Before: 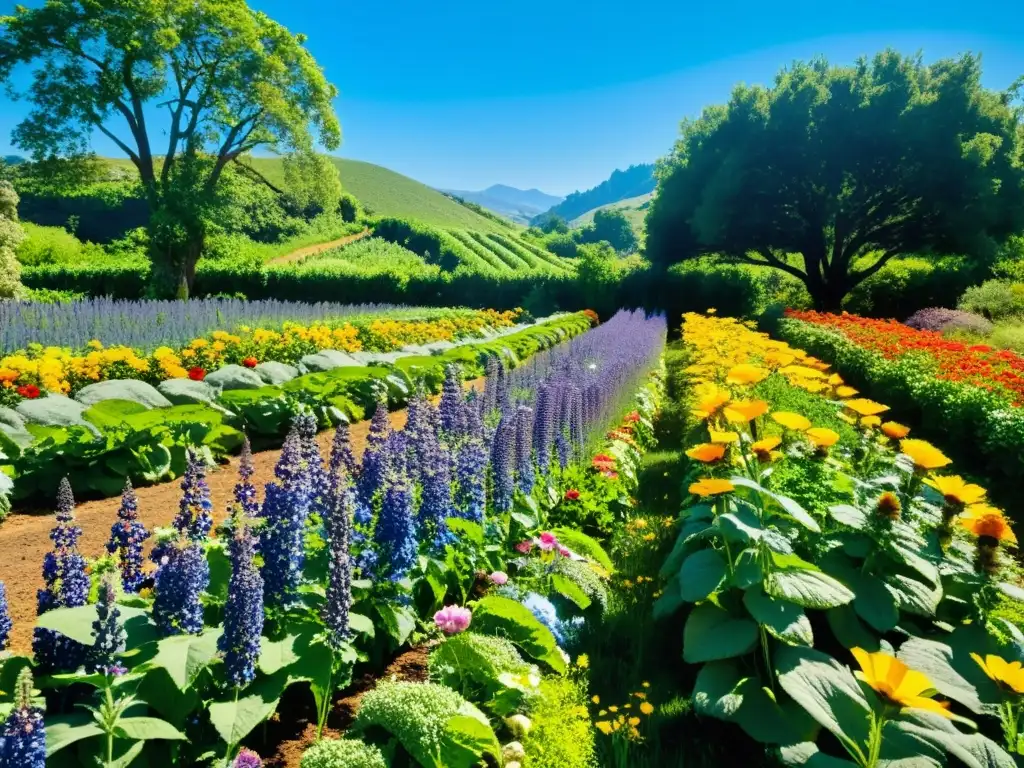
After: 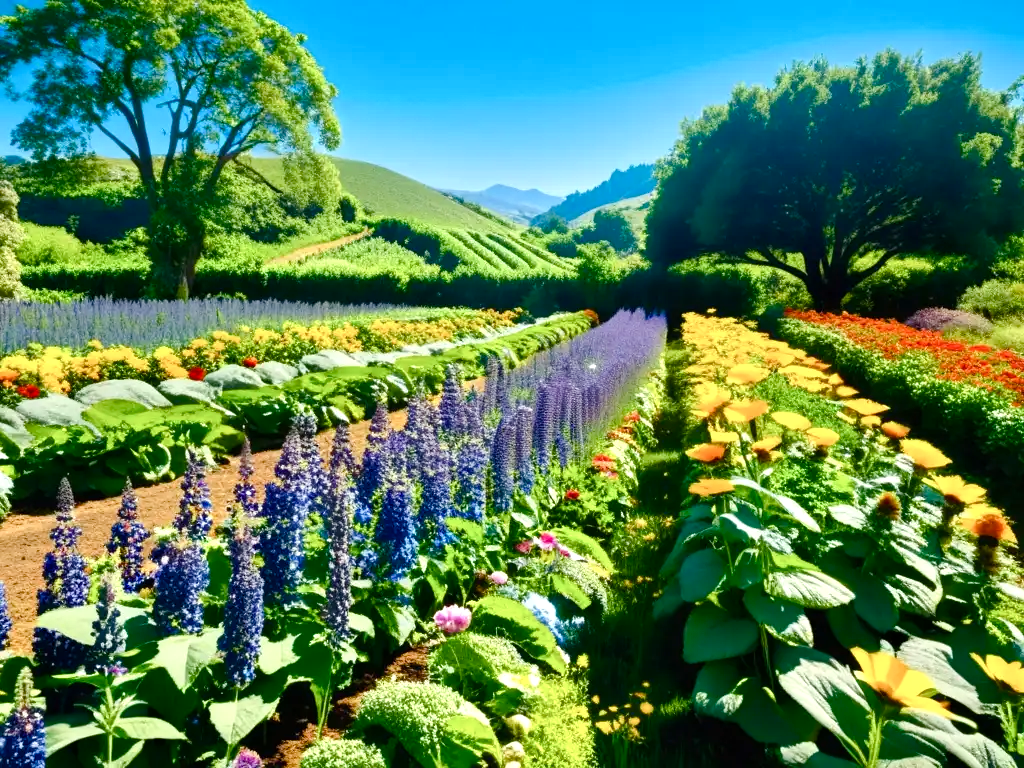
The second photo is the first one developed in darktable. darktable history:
color balance rgb: perceptual saturation grading › global saturation 20%, perceptual saturation grading › highlights -50.58%, perceptual saturation grading › shadows 30.376%, perceptual brilliance grading › highlights 11.368%, global vibrance 20%
